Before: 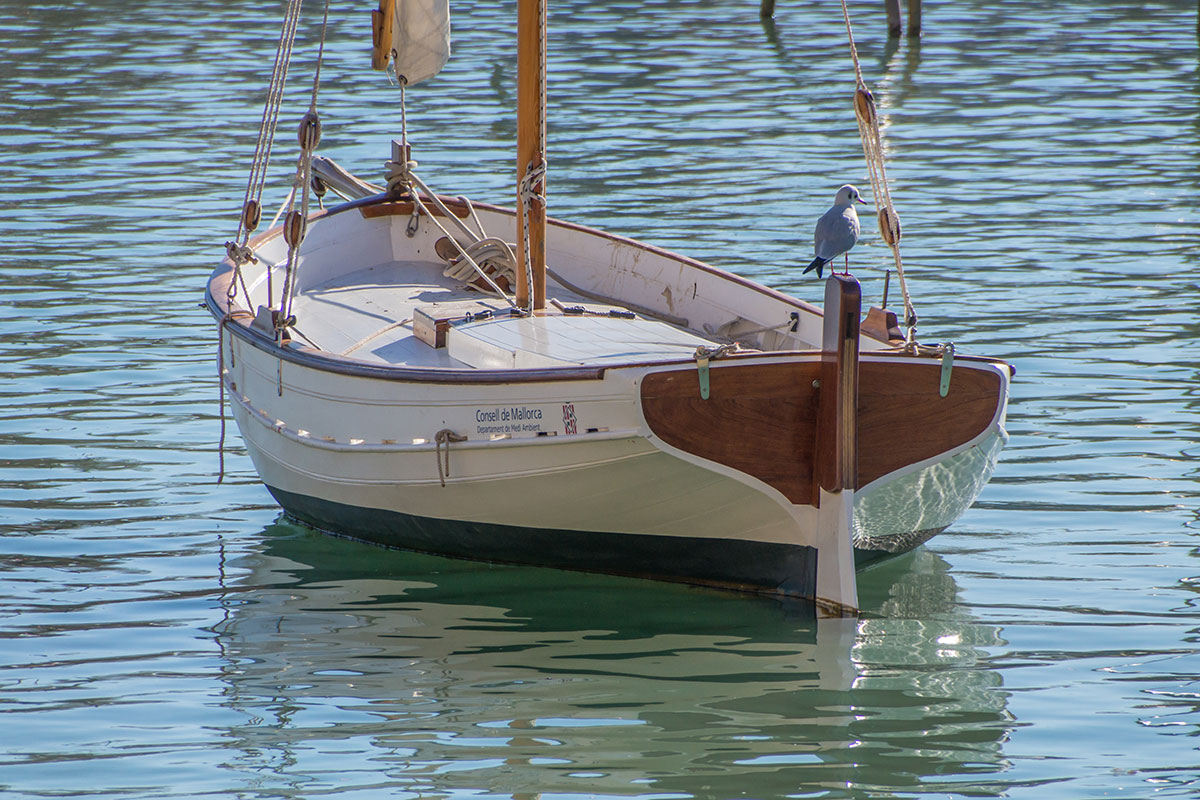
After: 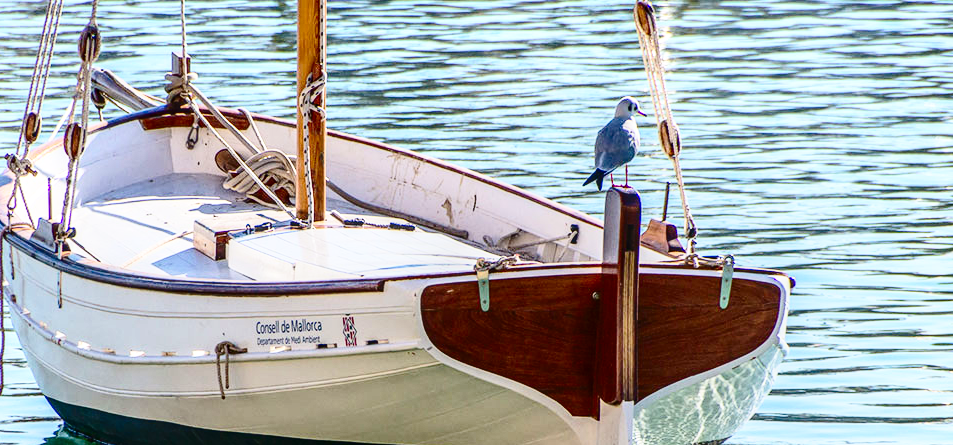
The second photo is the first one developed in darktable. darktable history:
crop: left 18.38%, top 11.092%, right 2.134%, bottom 33.217%
base curve: curves: ch0 [(0, 0) (0.028, 0.03) (0.121, 0.232) (0.46, 0.748) (0.859, 0.968) (1, 1)], preserve colors none
contrast brightness saturation: contrast 0.32, brightness -0.08, saturation 0.17
local contrast: on, module defaults
